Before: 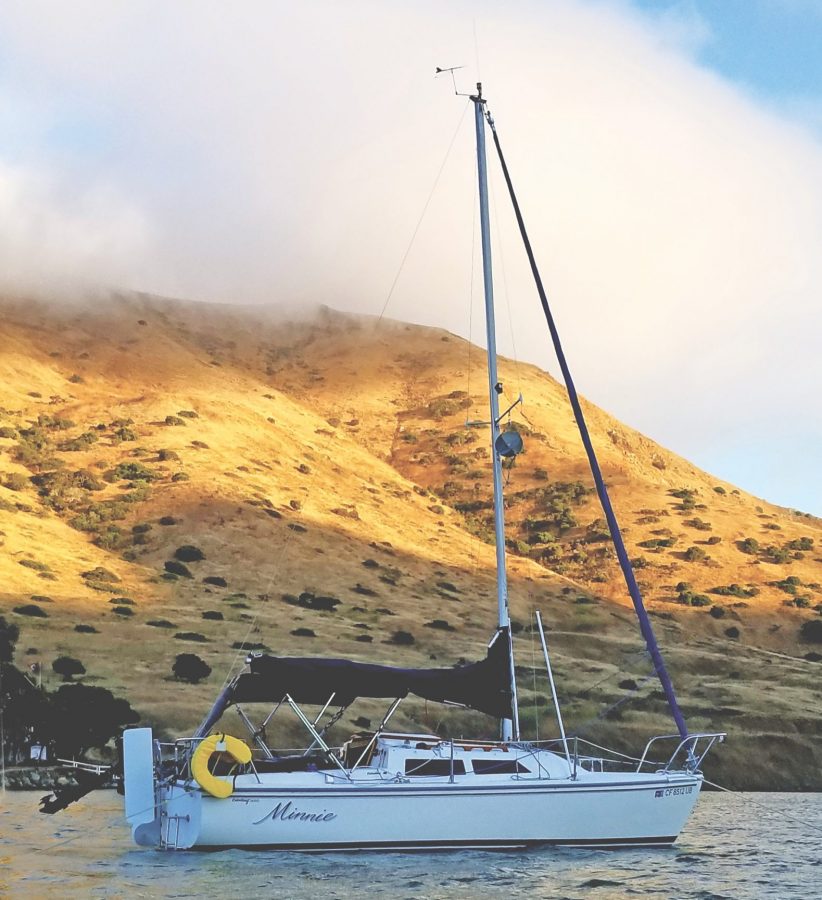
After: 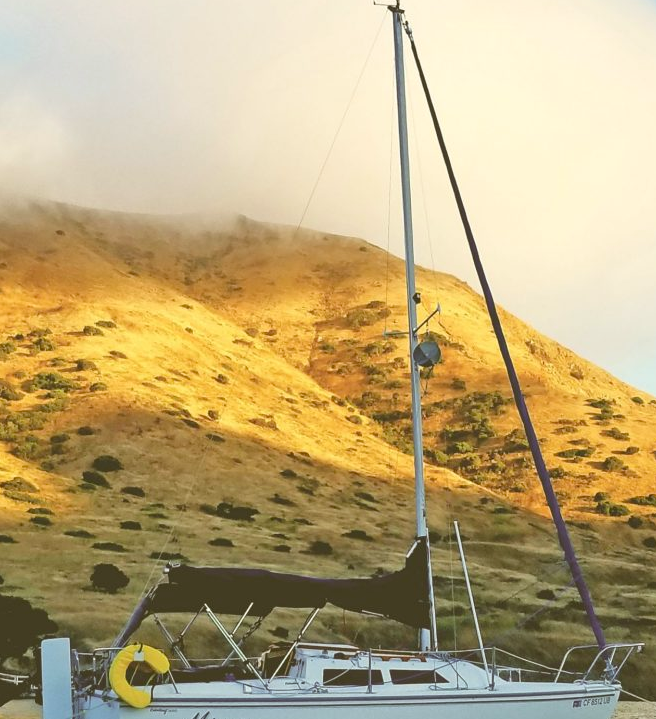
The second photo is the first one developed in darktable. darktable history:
crop and rotate: left 10.071%, top 10.071%, right 10.02%, bottom 10.02%
color correction: highlights a* -1.43, highlights b* 10.12, shadows a* 0.395, shadows b* 19.35
